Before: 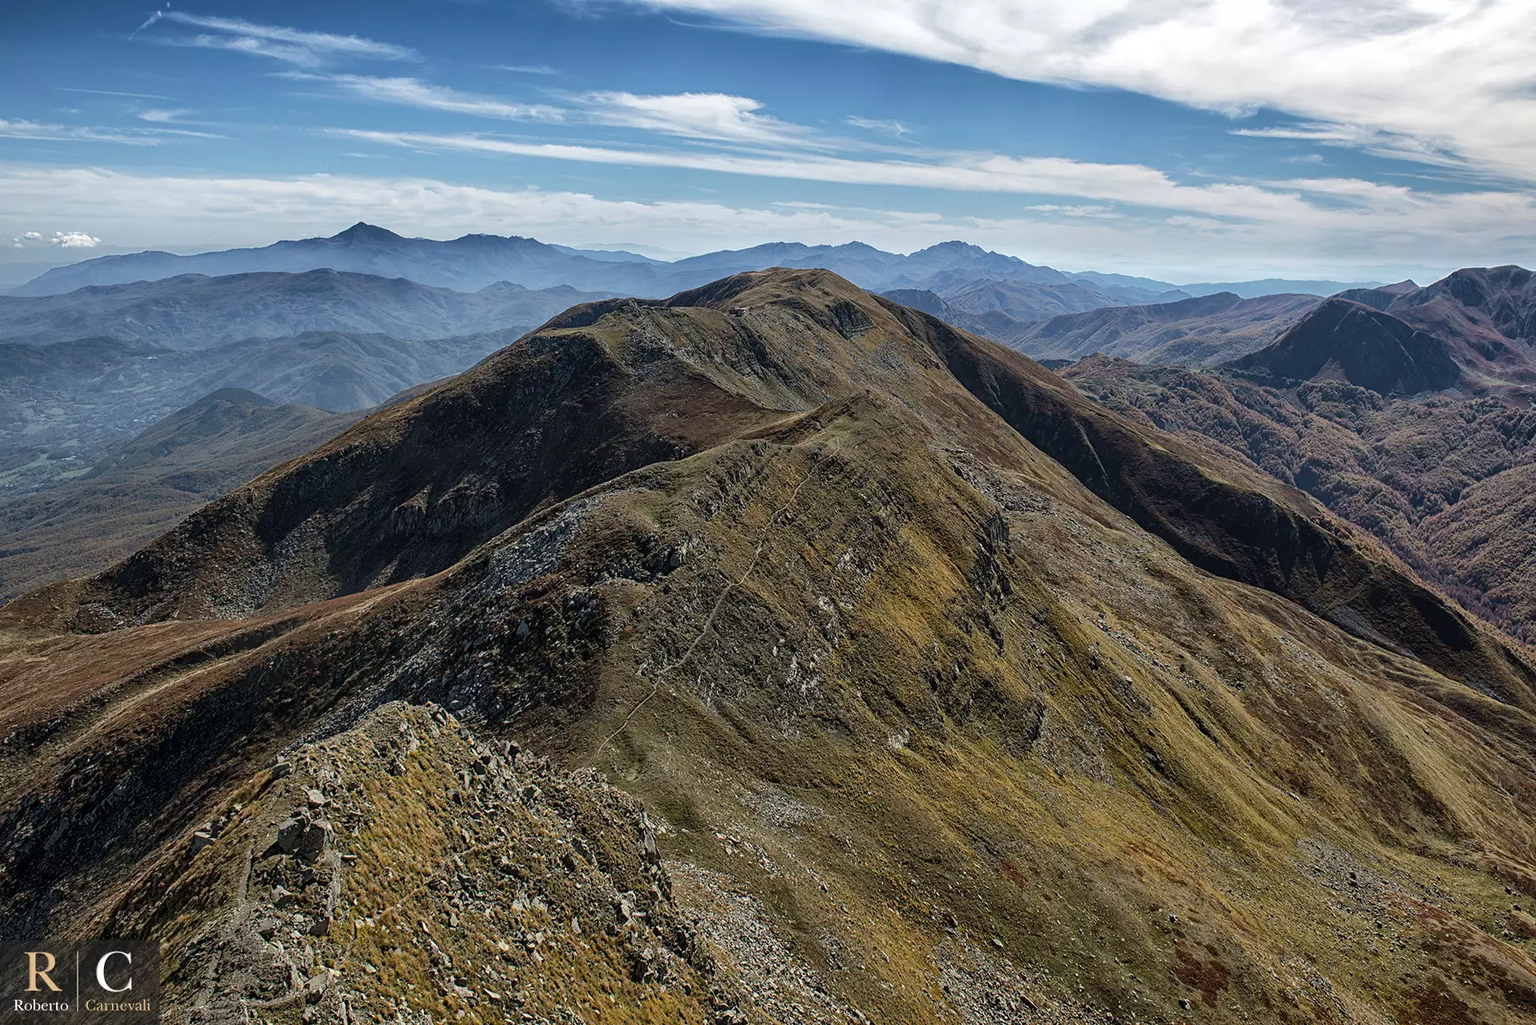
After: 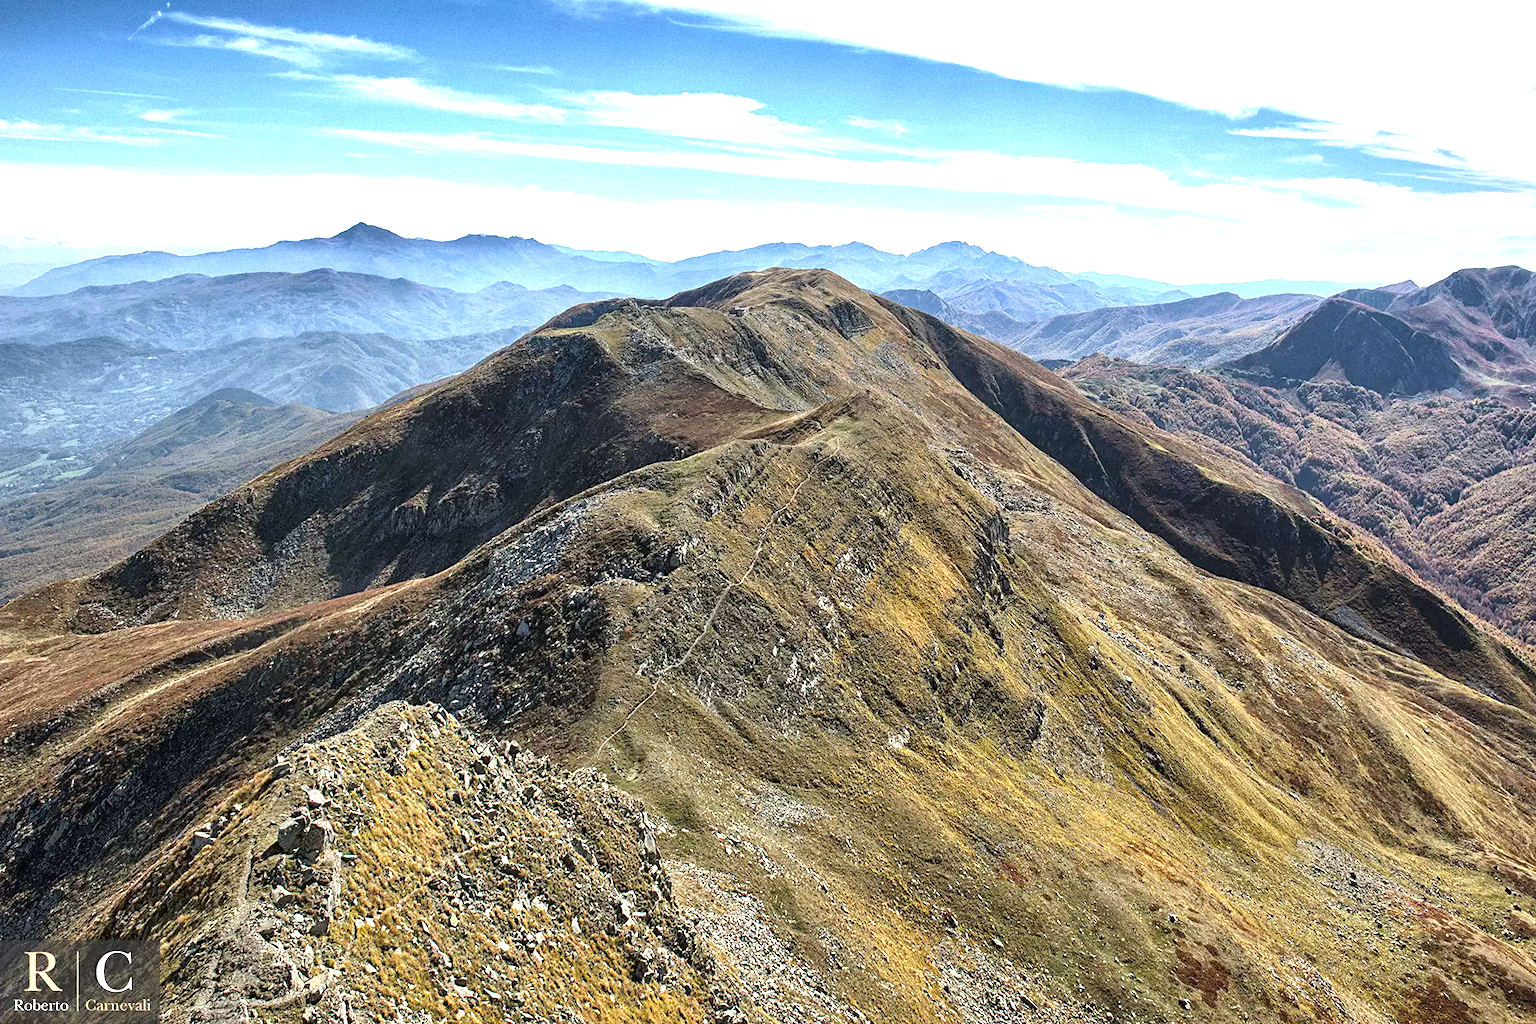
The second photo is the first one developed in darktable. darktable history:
exposure: black level correction 0, exposure 1.45 EV, compensate exposure bias true, compensate highlight preservation false
grain: mid-tones bias 0%
